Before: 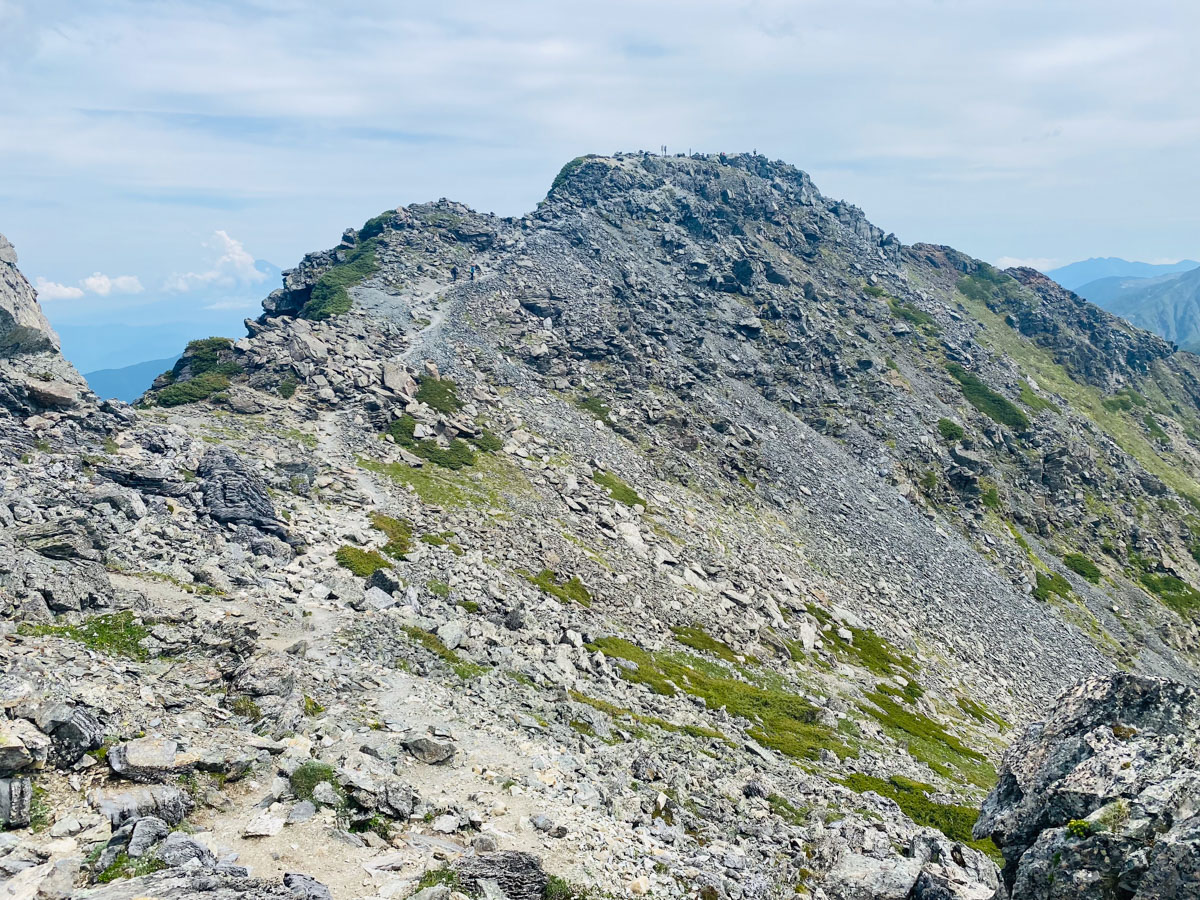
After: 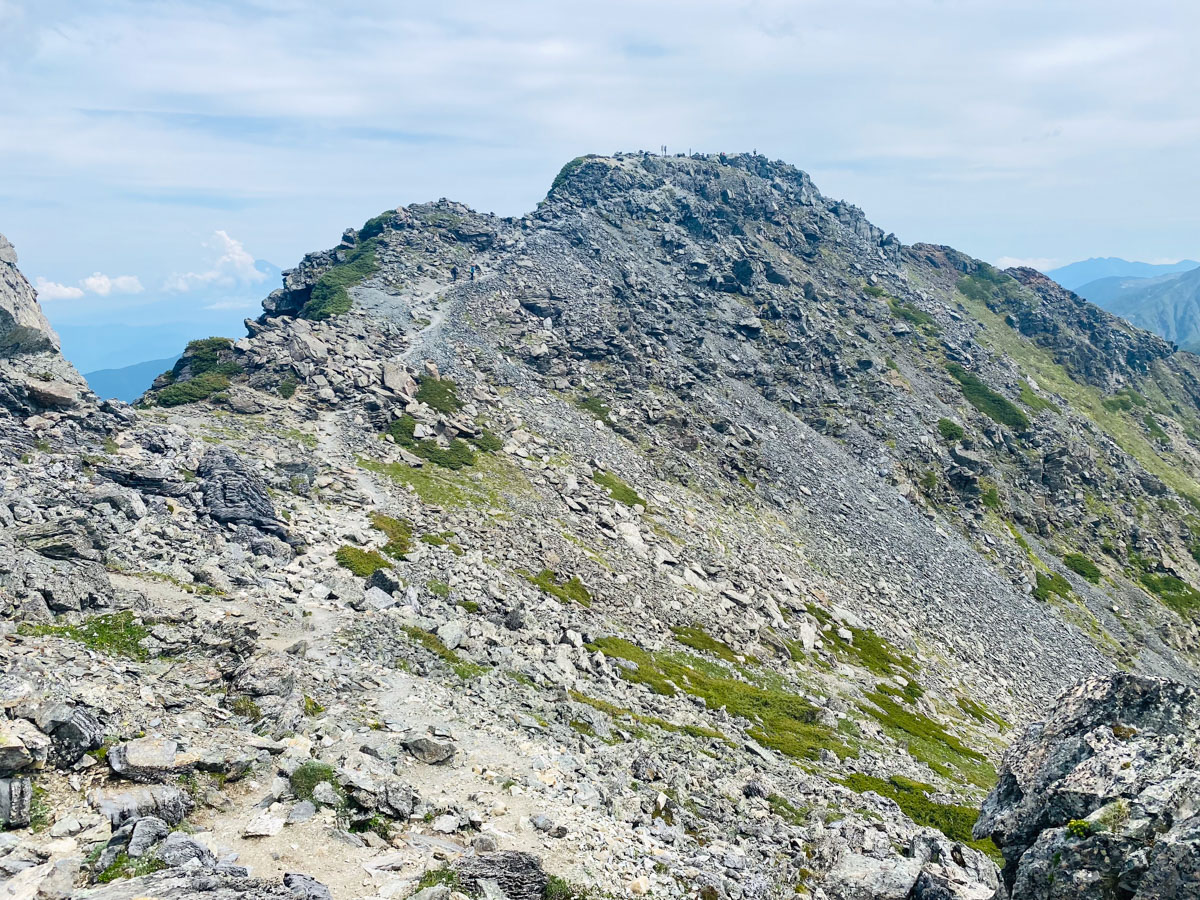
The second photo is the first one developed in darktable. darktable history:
exposure: exposure 0.078 EV, compensate highlight preservation false
